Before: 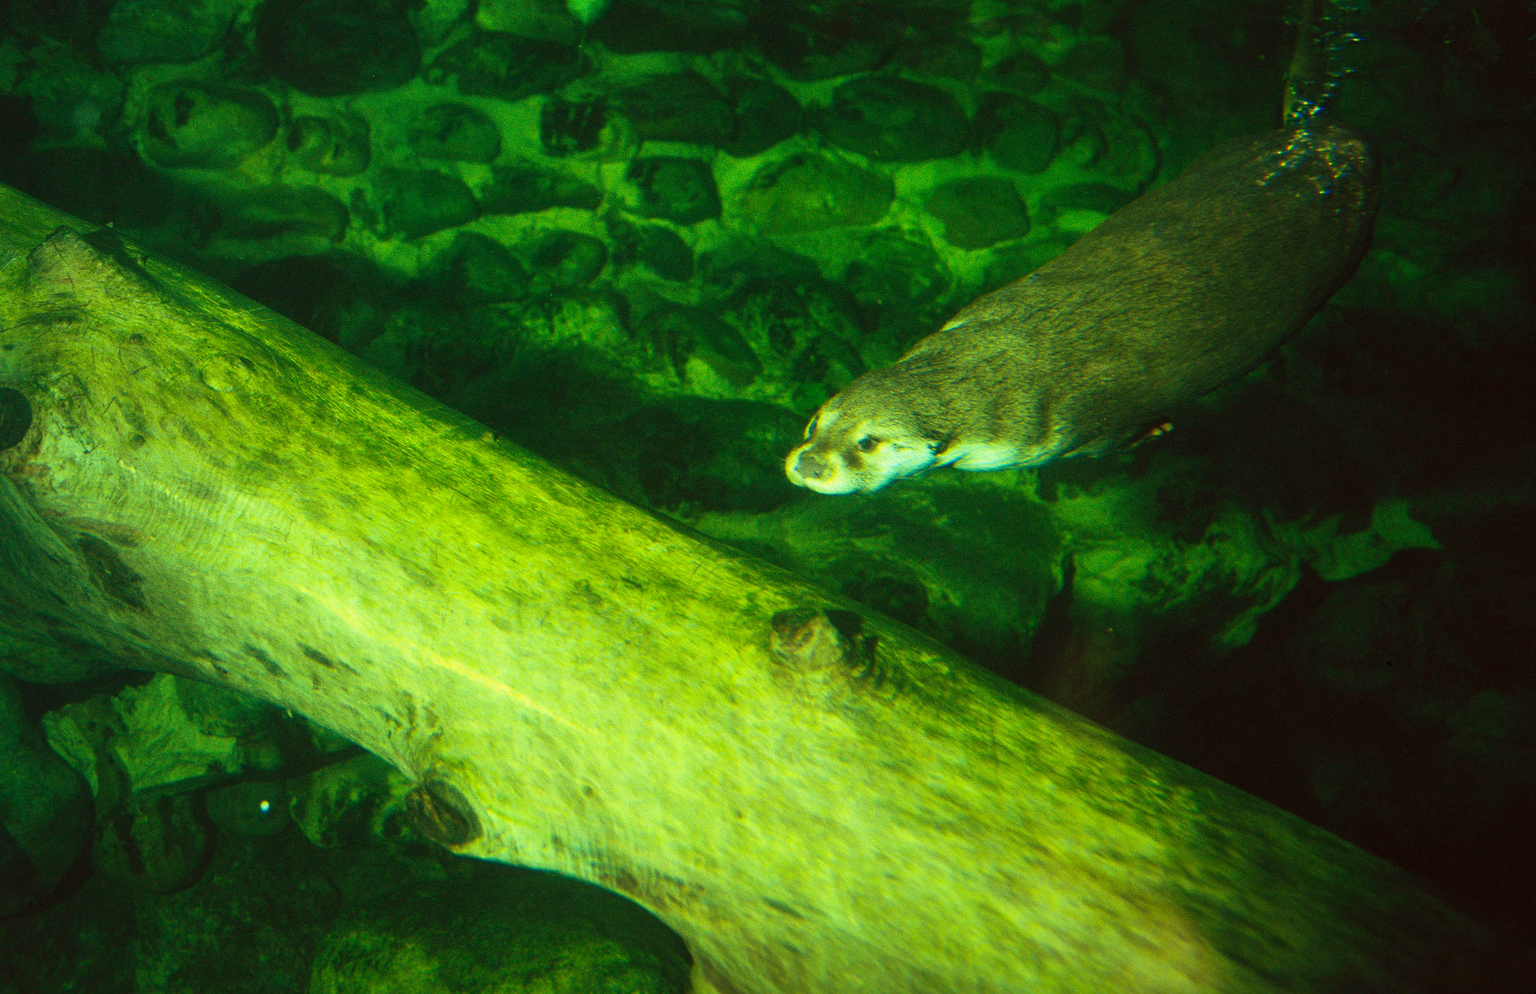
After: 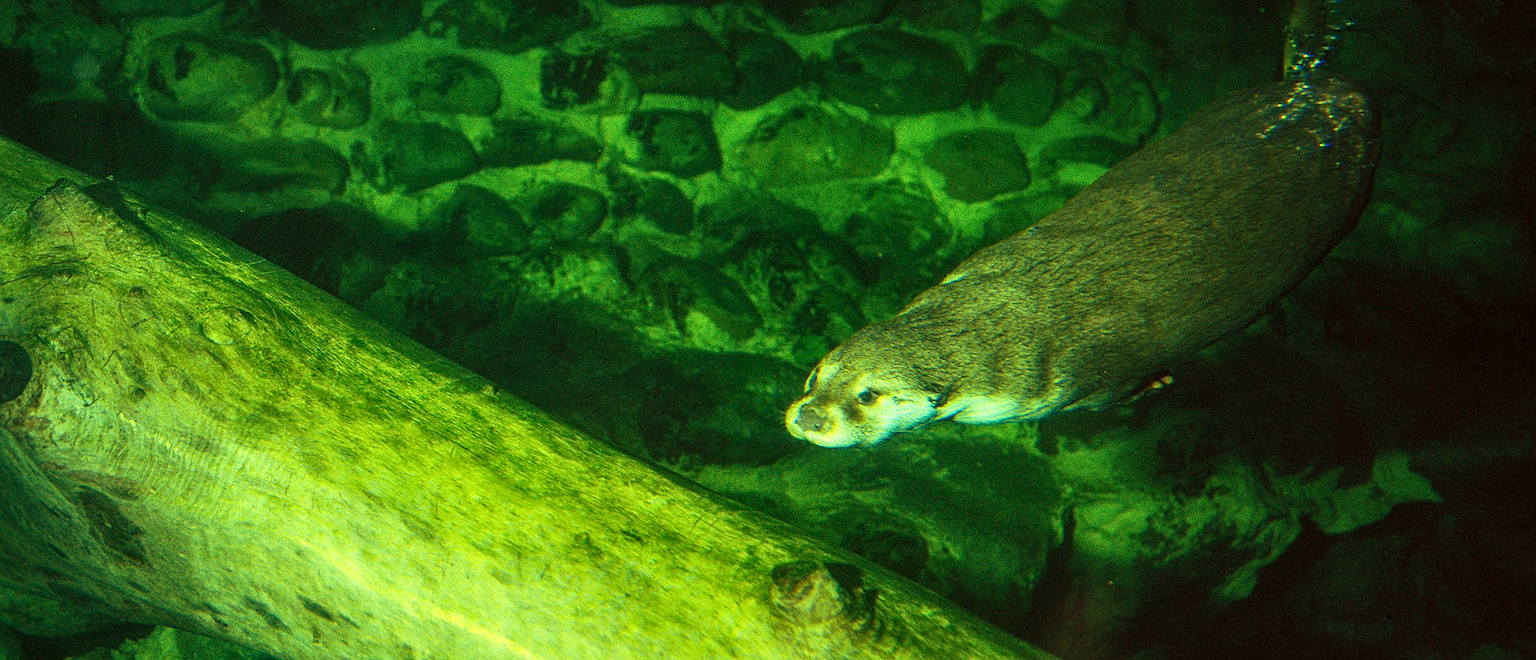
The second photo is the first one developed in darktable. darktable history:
crop and rotate: top 4.825%, bottom 28.773%
sharpen: on, module defaults
local contrast: on, module defaults
